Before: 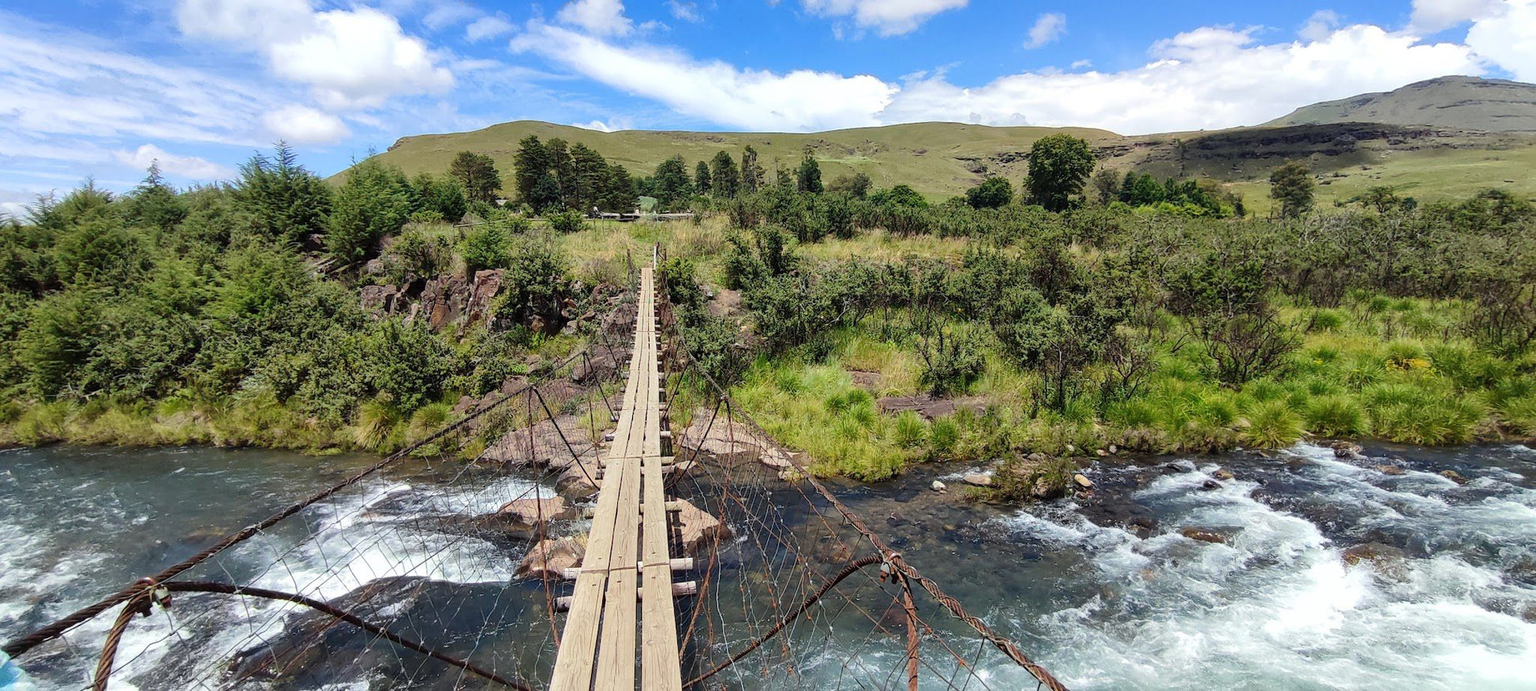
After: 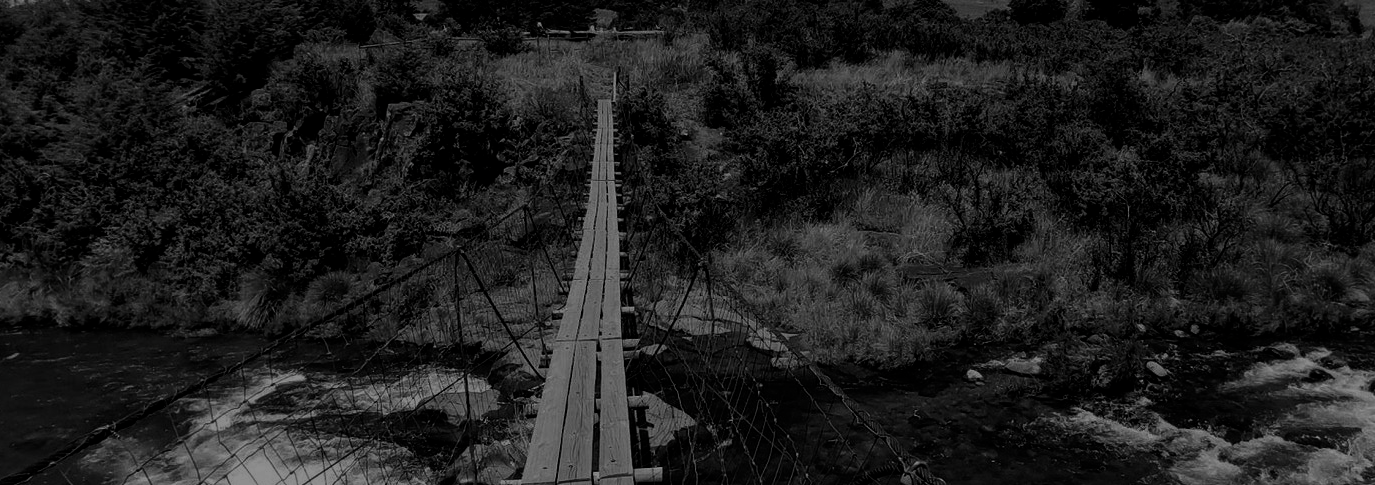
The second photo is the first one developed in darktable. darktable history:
contrast brightness saturation: contrast 0.02, brightness -0.99, saturation -0.994
crop: left 11.083%, top 27.49%, right 18.232%, bottom 17.043%
filmic rgb: black relative exposure -7.24 EV, white relative exposure 5.08 EV, hardness 3.22, add noise in highlights 0.002, preserve chrominance max RGB, color science v3 (2019), use custom middle-gray values true, contrast in highlights soft
